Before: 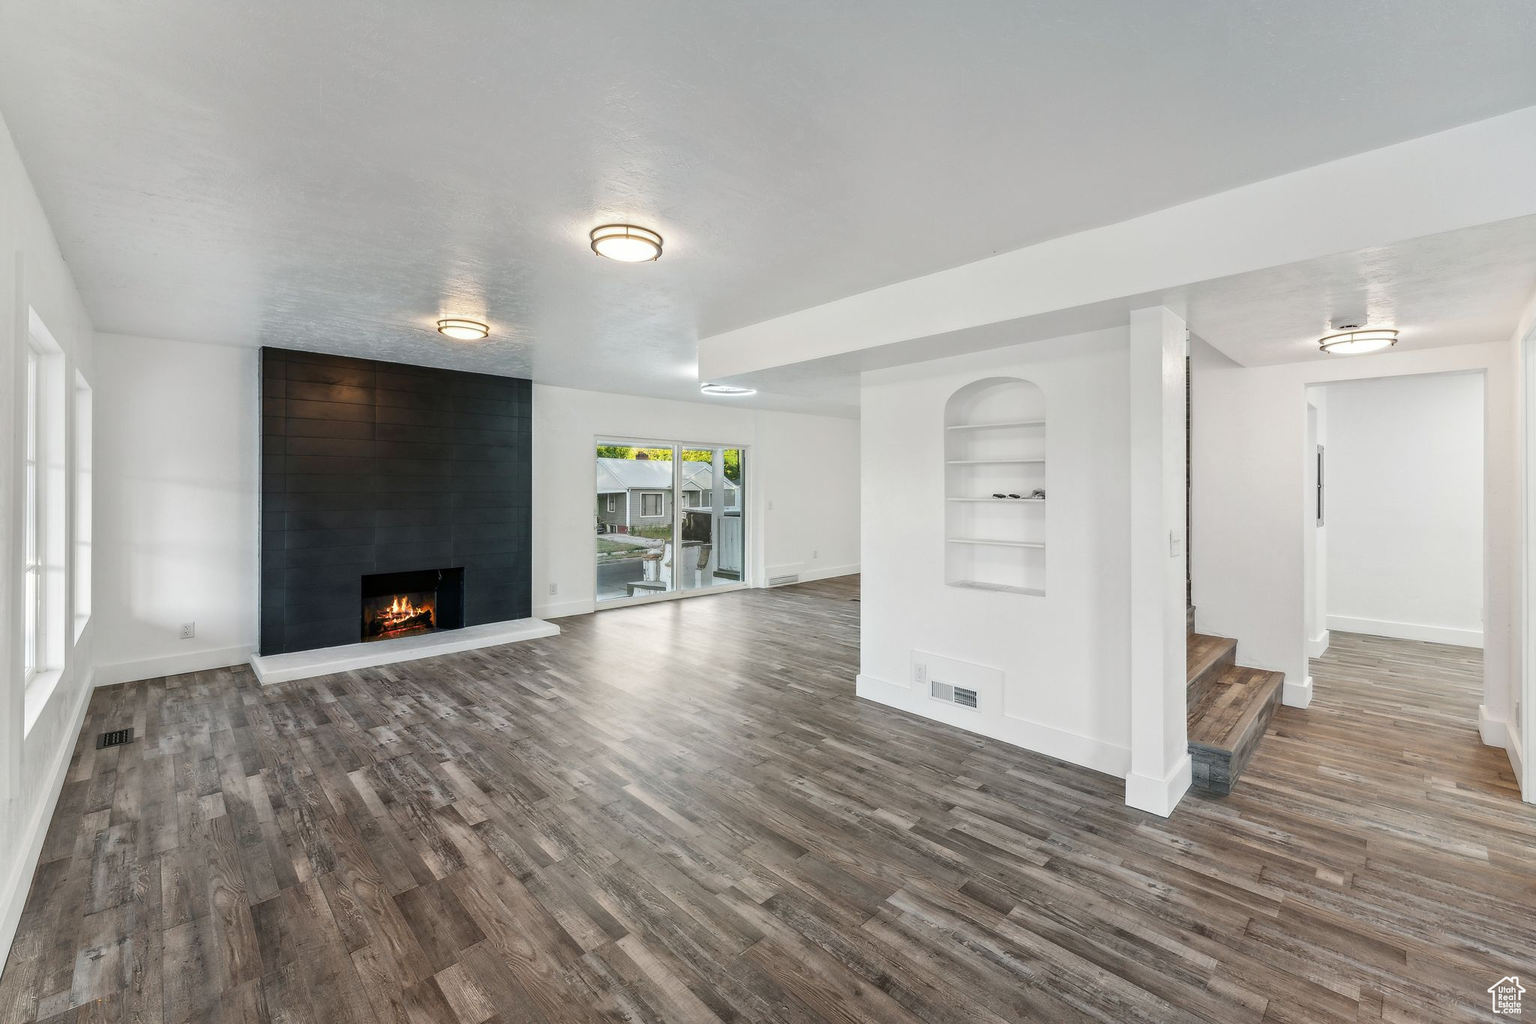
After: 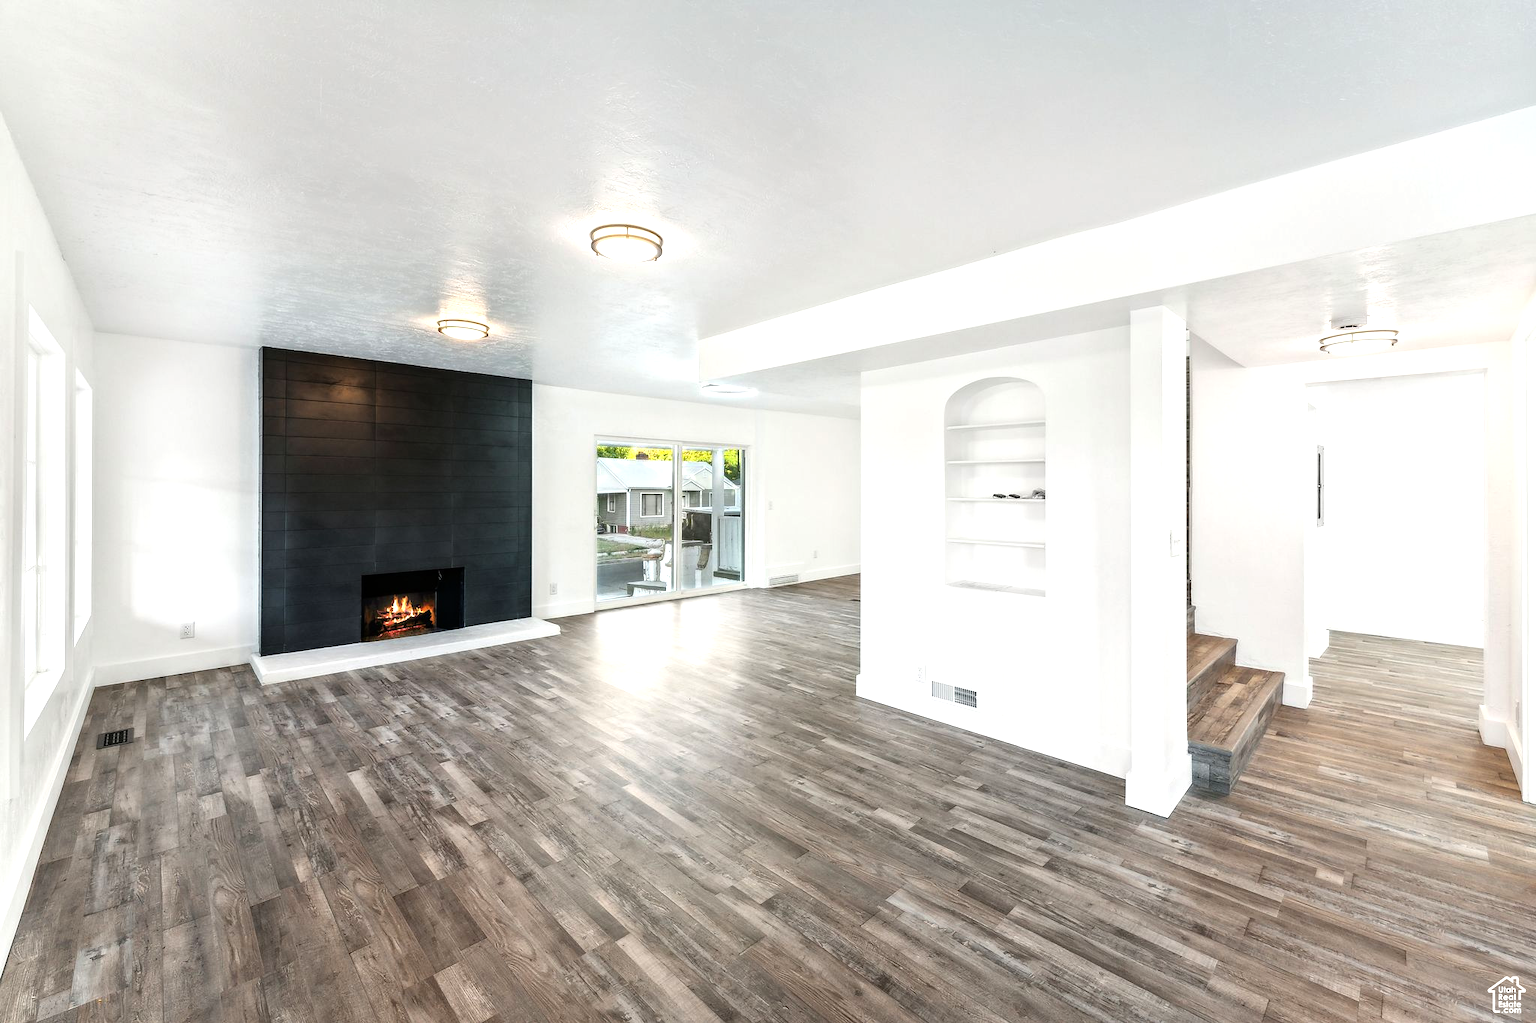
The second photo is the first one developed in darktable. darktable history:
tone equalizer: -8 EV -0.737 EV, -7 EV -0.696 EV, -6 EV -0.607 EV, -5 EV -0.41 EV, -3 EV 0.393 EV, -2 EV 0.6 EV, -1 EV 0.674 EV, +0 EV 0.739 EV
